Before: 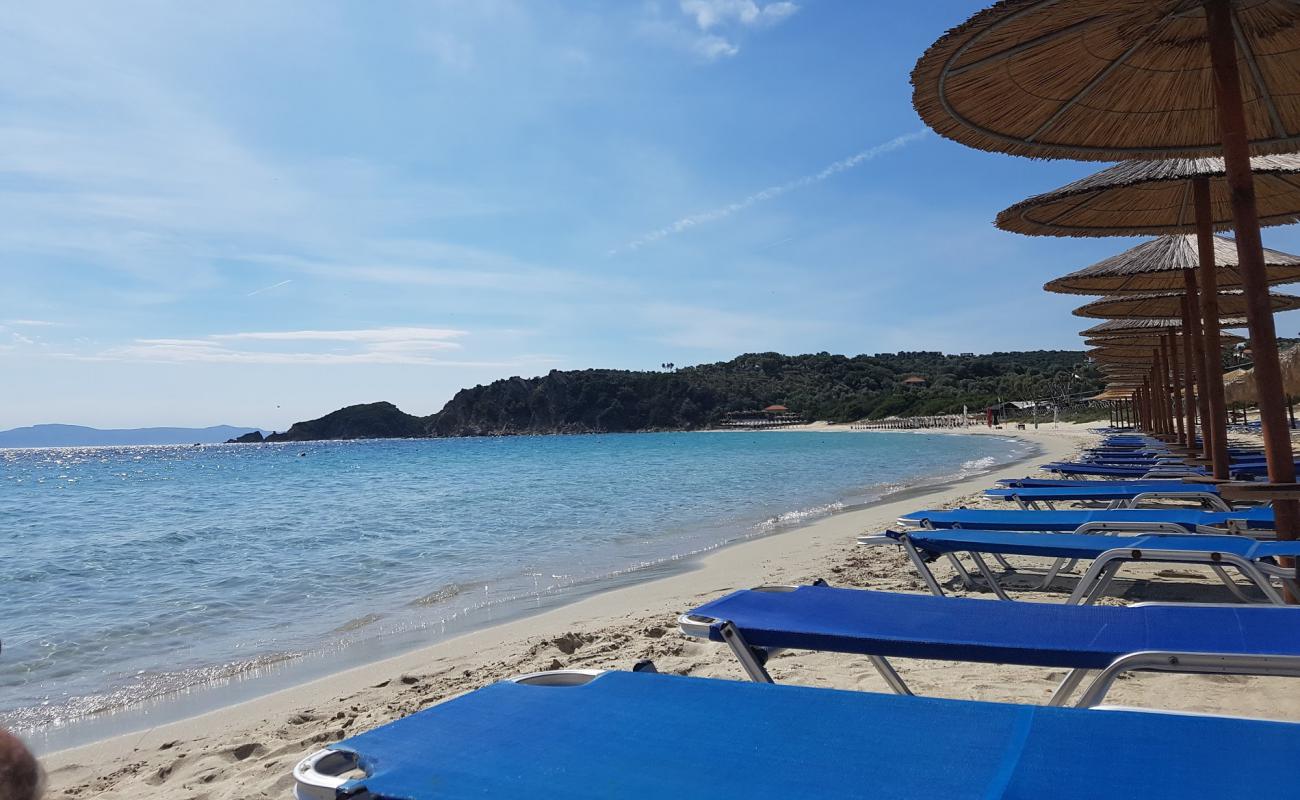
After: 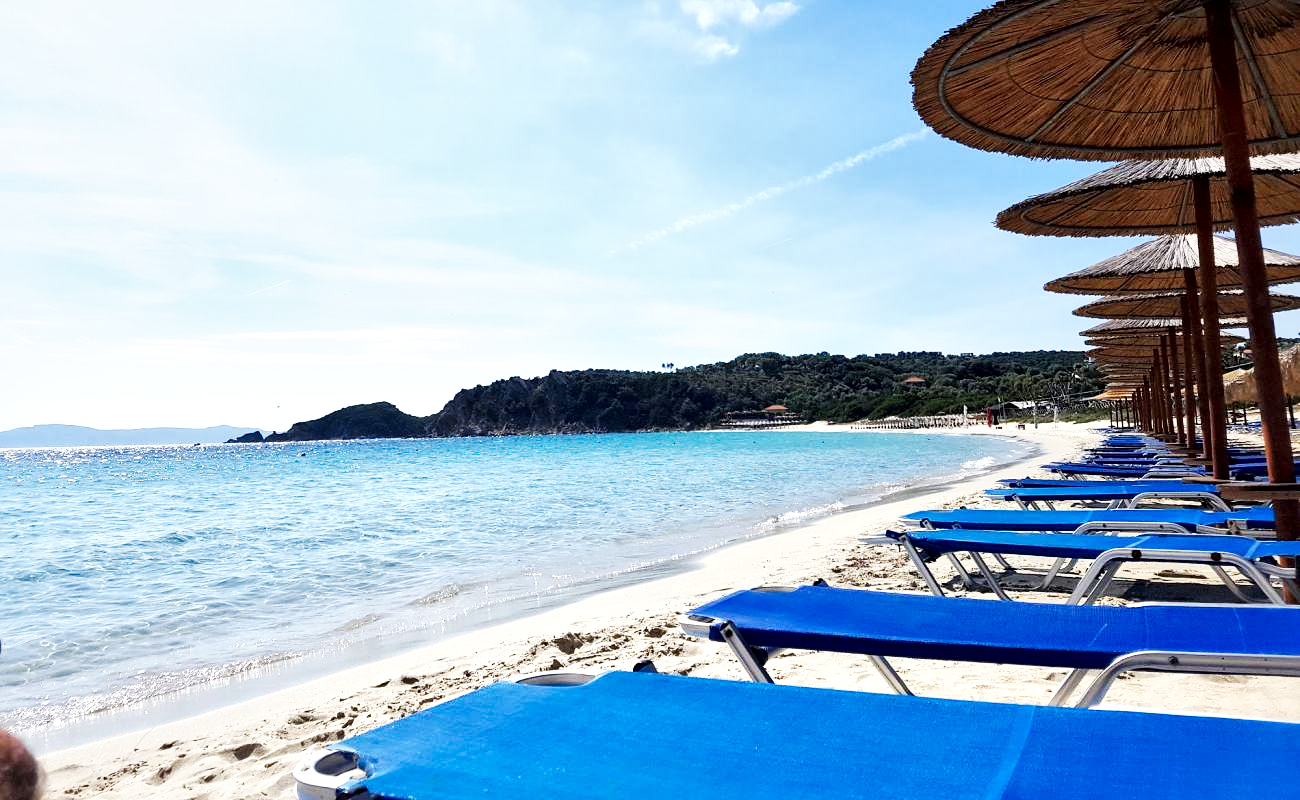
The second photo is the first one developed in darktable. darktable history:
local contrast: mode bilateral grid, contrast 51, coarseness 50, detail 150%, midtone range 0.2
exposure: black level correction 0.001, compensate highlight preservation false
base curve: curves: ch0 [(0, 0) (0.007, 0.004) (0.027, 0.03) (0.046, 0.07) (0.207, 0.54) (0.442, 0.872) (0.673, 0.972) (1, 1)], preserve colors none
